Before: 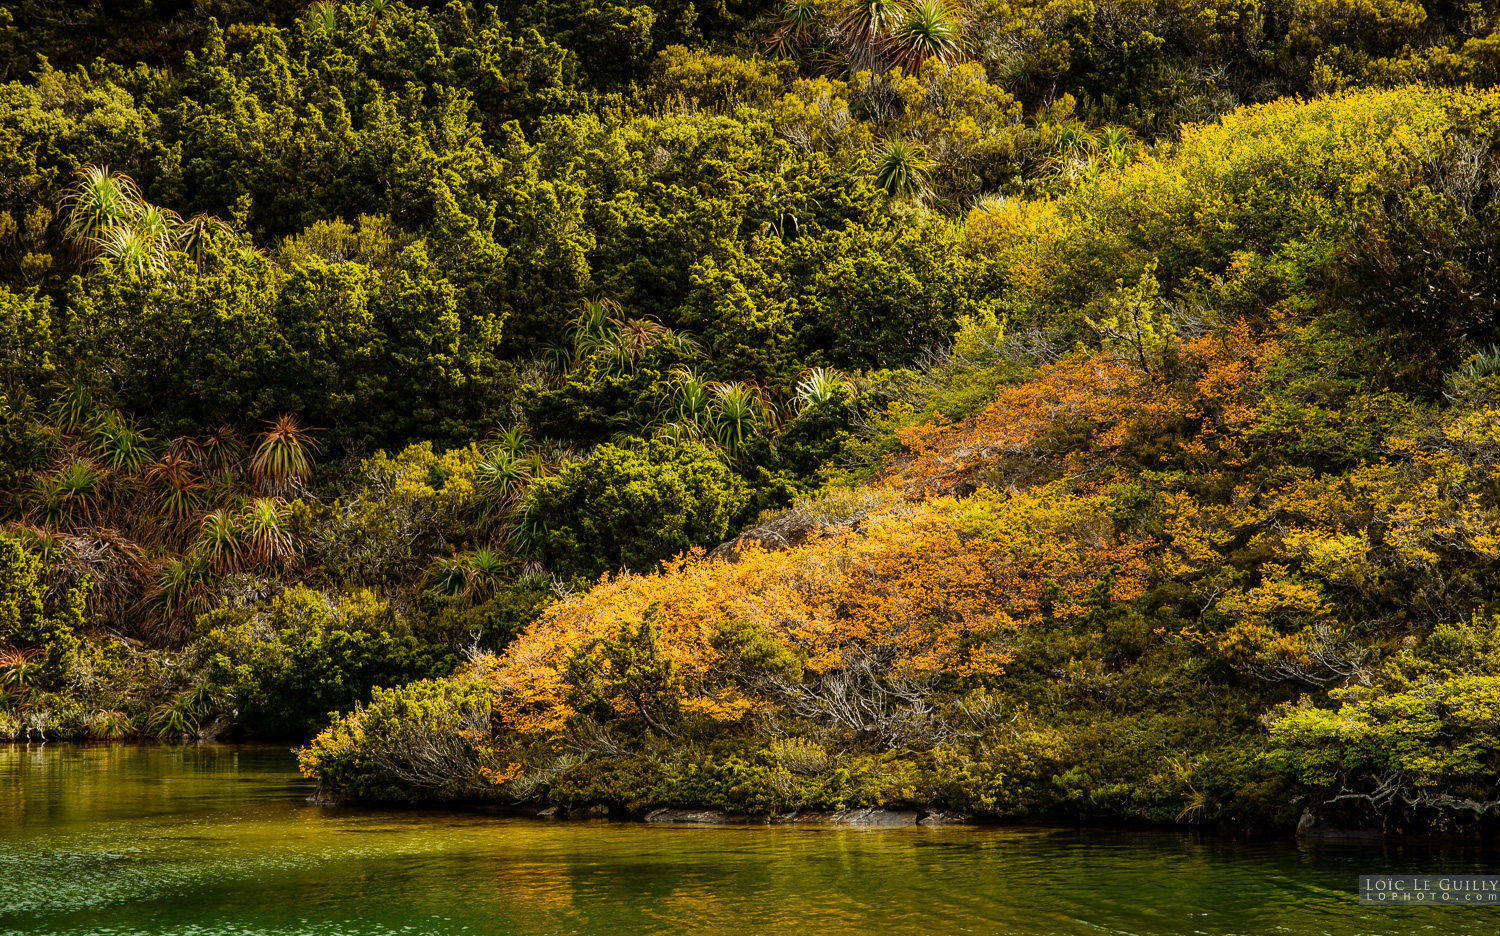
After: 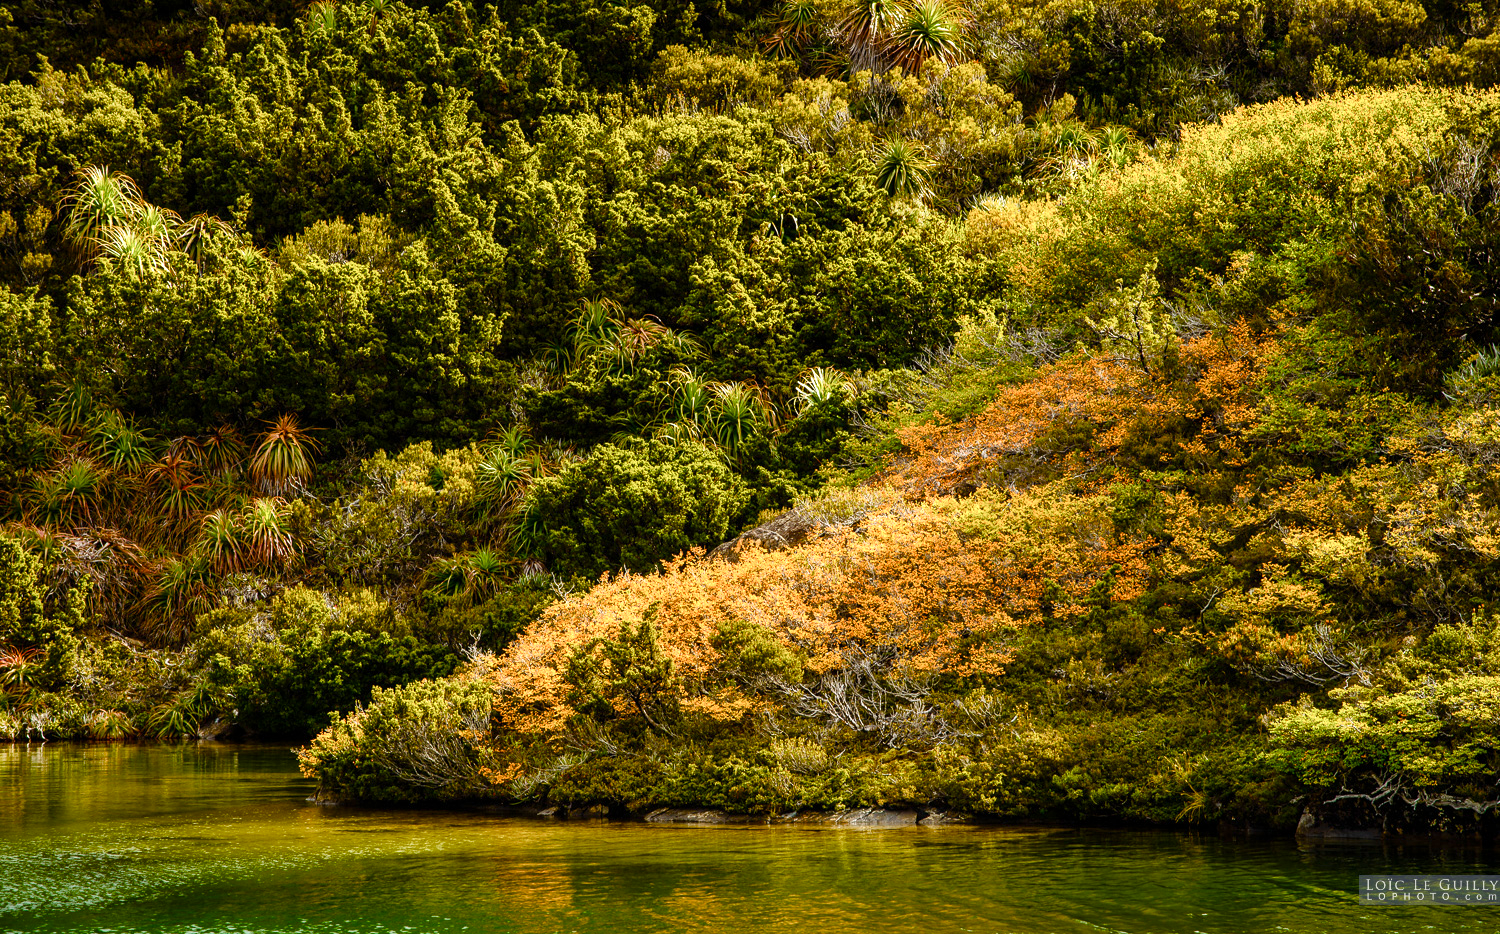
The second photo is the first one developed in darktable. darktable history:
crop: top 0.05%, bottom 0.098%
color balance rgb: perceptual saturation grading › global saturation 20%, perceptual saturation grading › highlights -50%, perceptual saturation grading › shadows 30%, perceptual brilliance grading › global brilliance 10%, perceptual brilliance grading › shadows 15%
